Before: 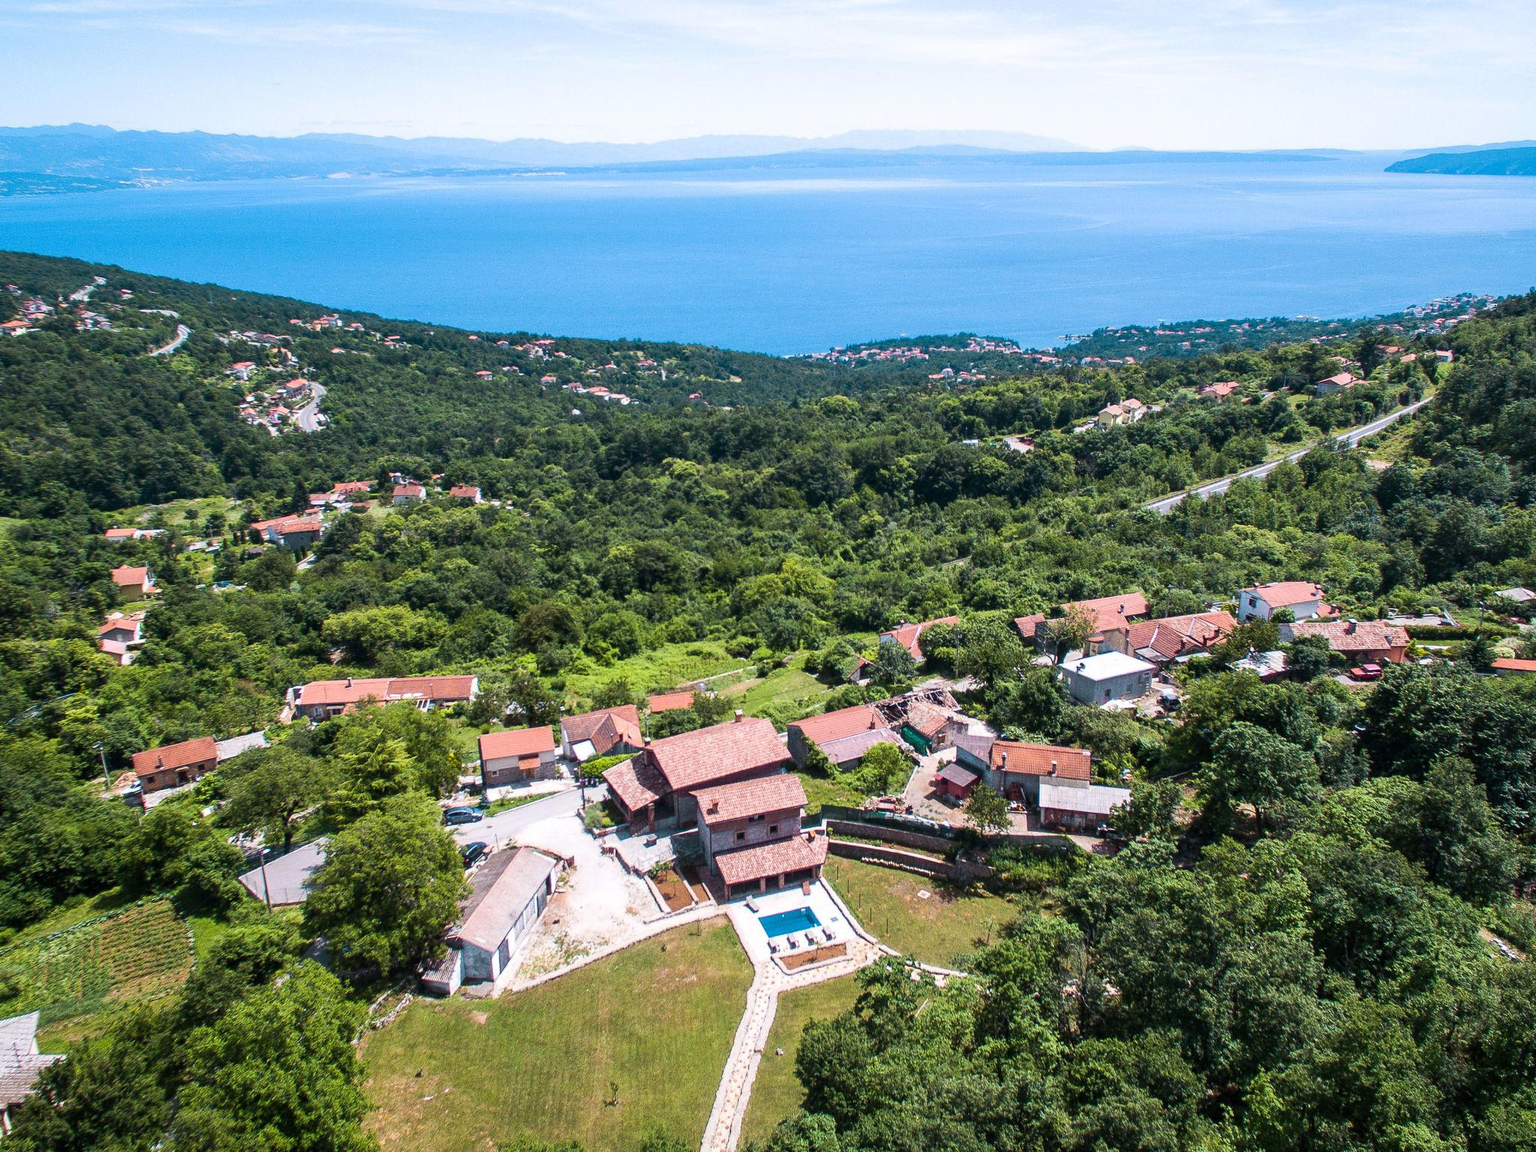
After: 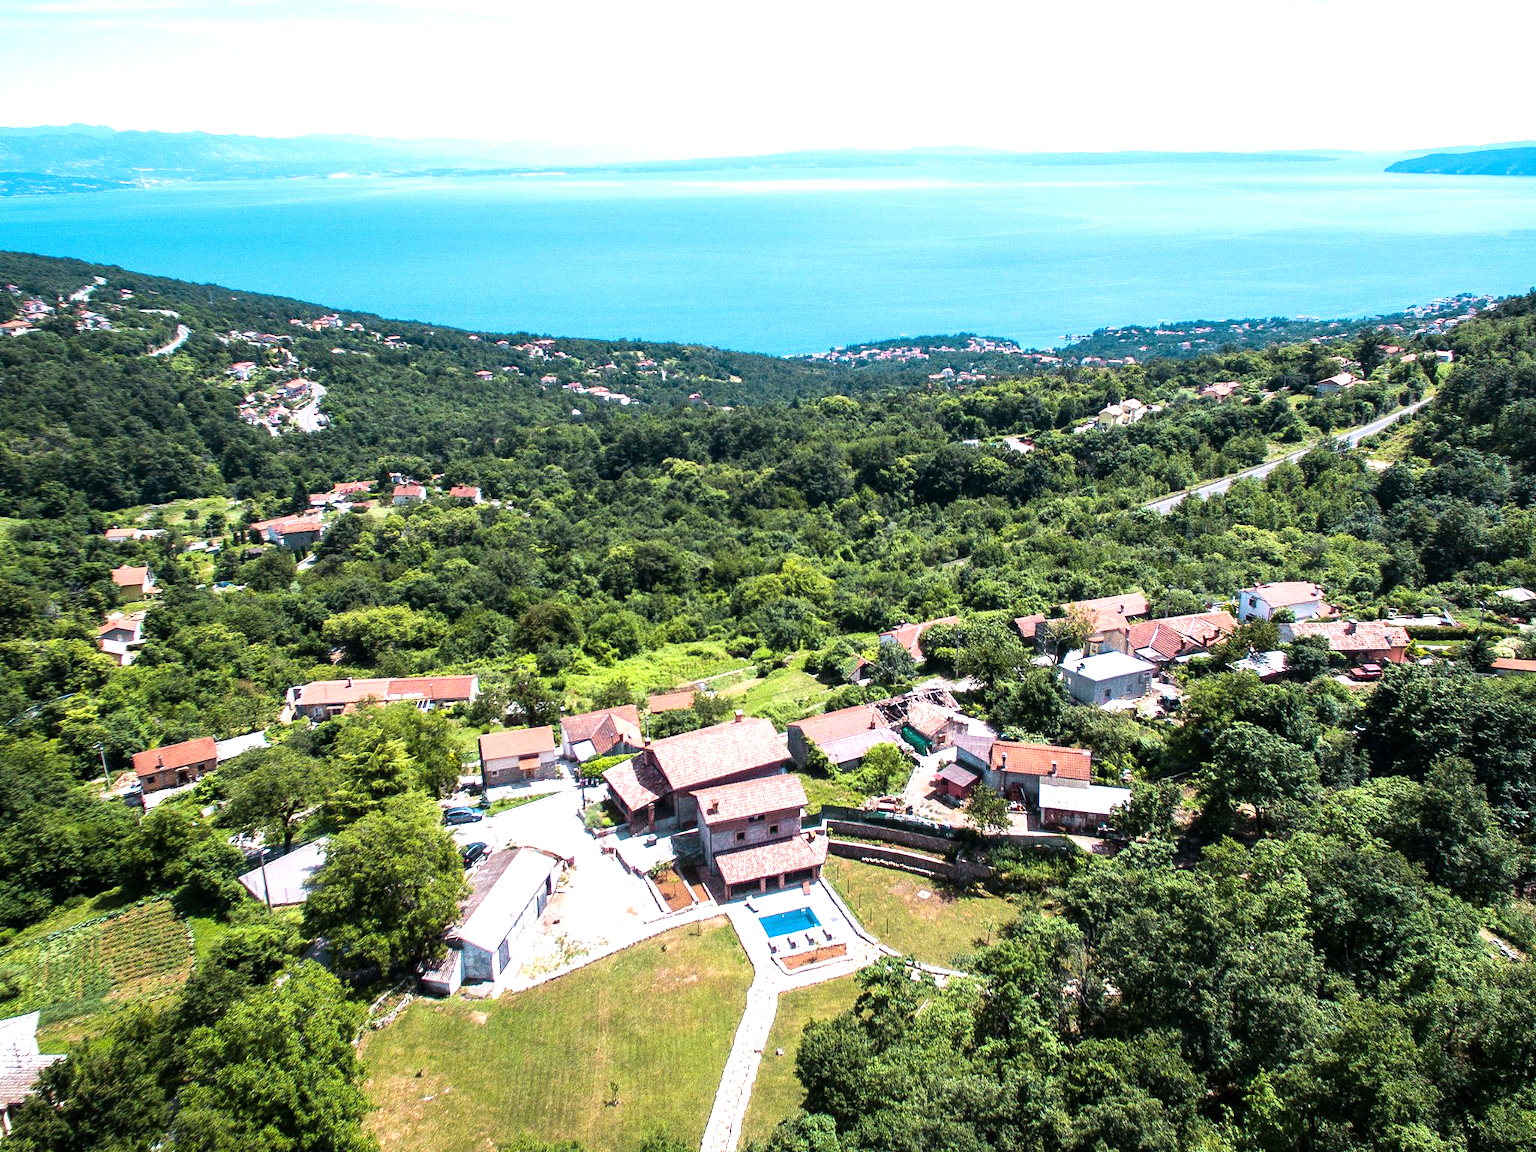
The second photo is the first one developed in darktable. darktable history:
tone equalizer: -8 EV -0.756 EV, -7 EV -0.727 EV, -6 EV -0.599 EV, -5 EV -0.366 EV, -3 EV 0.381 EV, -2 EV 0.6 EV, -1 EV 0.7 EV, +0 EV 0.759 EV
